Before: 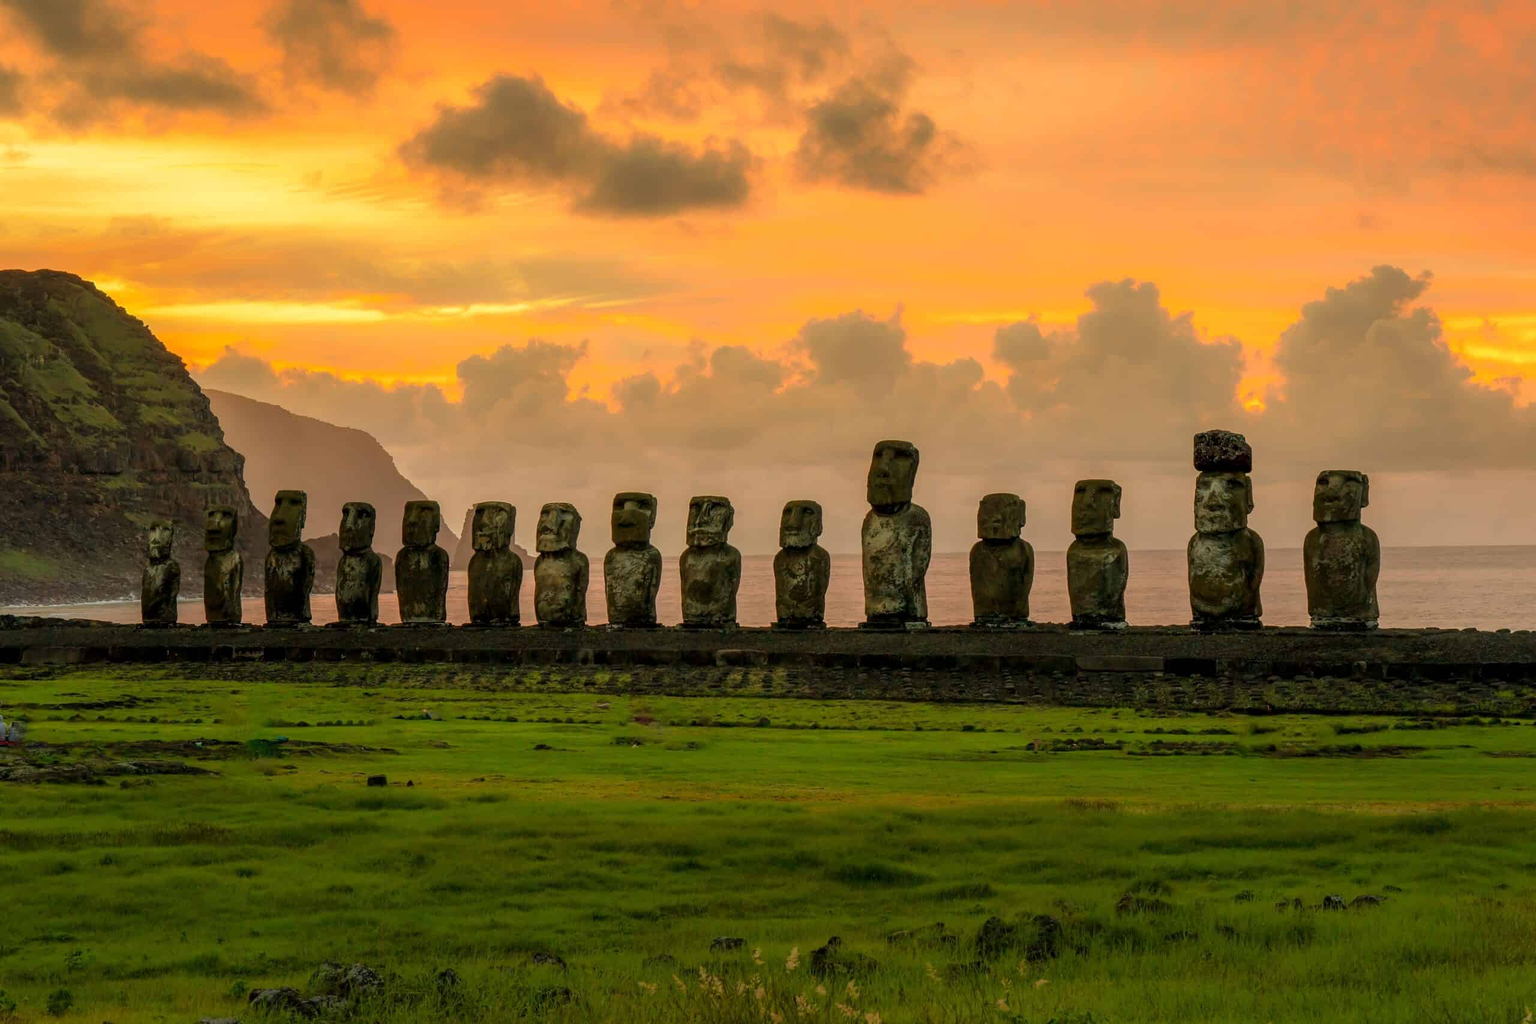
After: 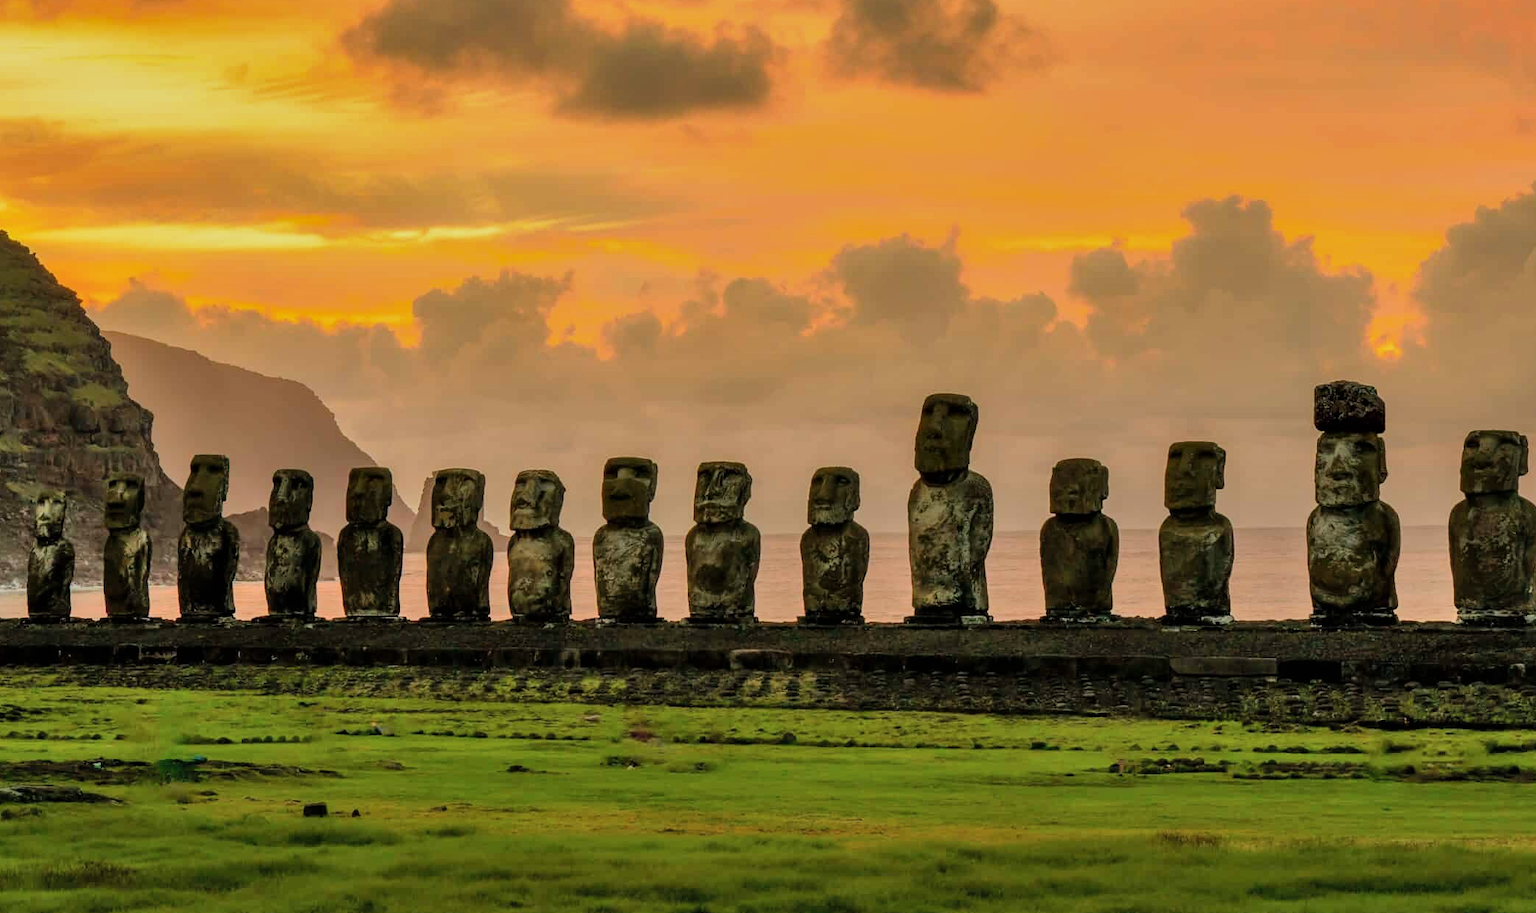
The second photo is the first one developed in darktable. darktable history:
crop: left 7.79%, top 11.617%, right 10.447%, bottom 15.404%
shadows and highlights: shadows 58.92, soften with gaussian
filmic rgb: black relative exposure -11.3 EV, white relative exposure 3.25 EV, hardness 6.72
